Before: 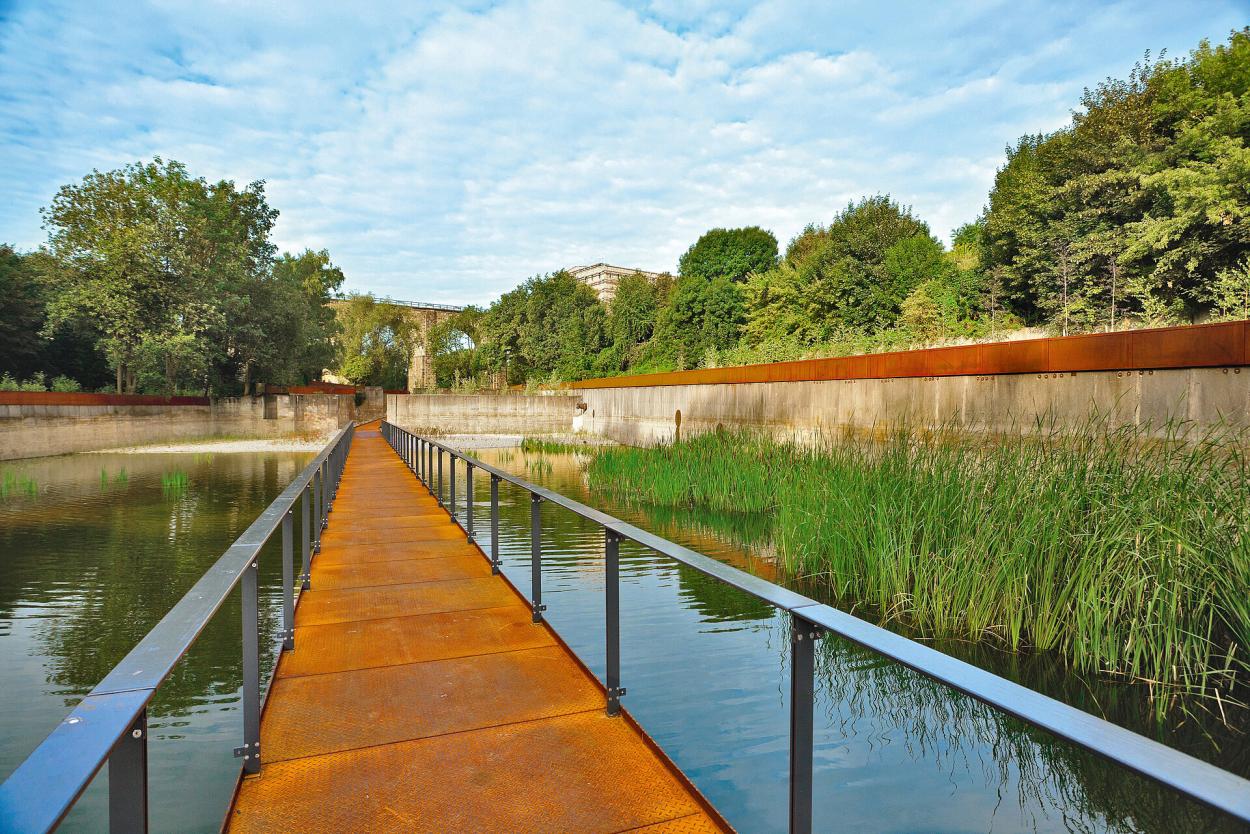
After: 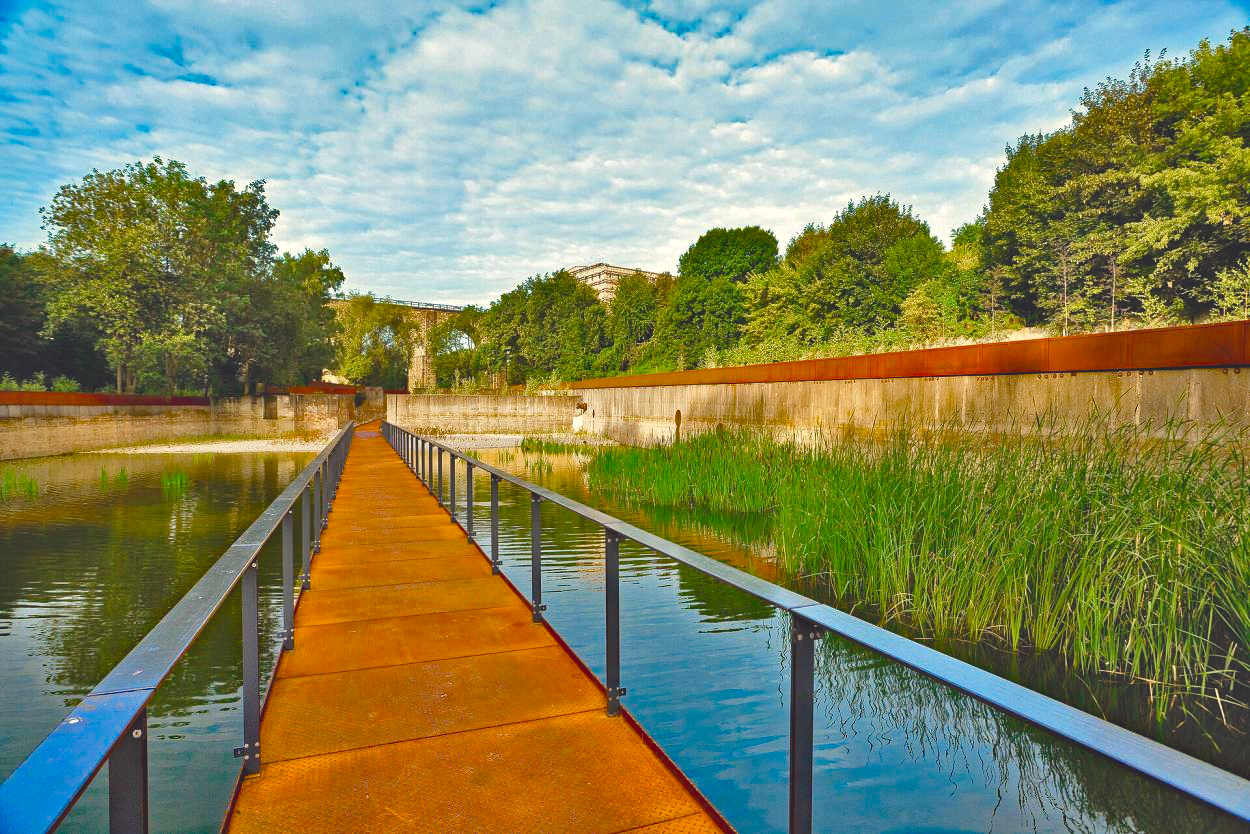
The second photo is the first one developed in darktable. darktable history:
shadows and highlights: soften with gaussian
haze removal: strength 0.5, distance 0.43, compatibility mode true, adaptive false
color balance rgb: shadows lift › chroma 3%, shadows lift › hue 280.8°, power › hue 330°, highlights gain › chroma 3%, highlights gain › hue 75.6°, global offset › luminance 2%, perceptual saturation grading › global saturation 20%, perceptual saturation grading › highlights -25%, perceptual saturation grading › shadows 50%, global vibrance 20.33%
